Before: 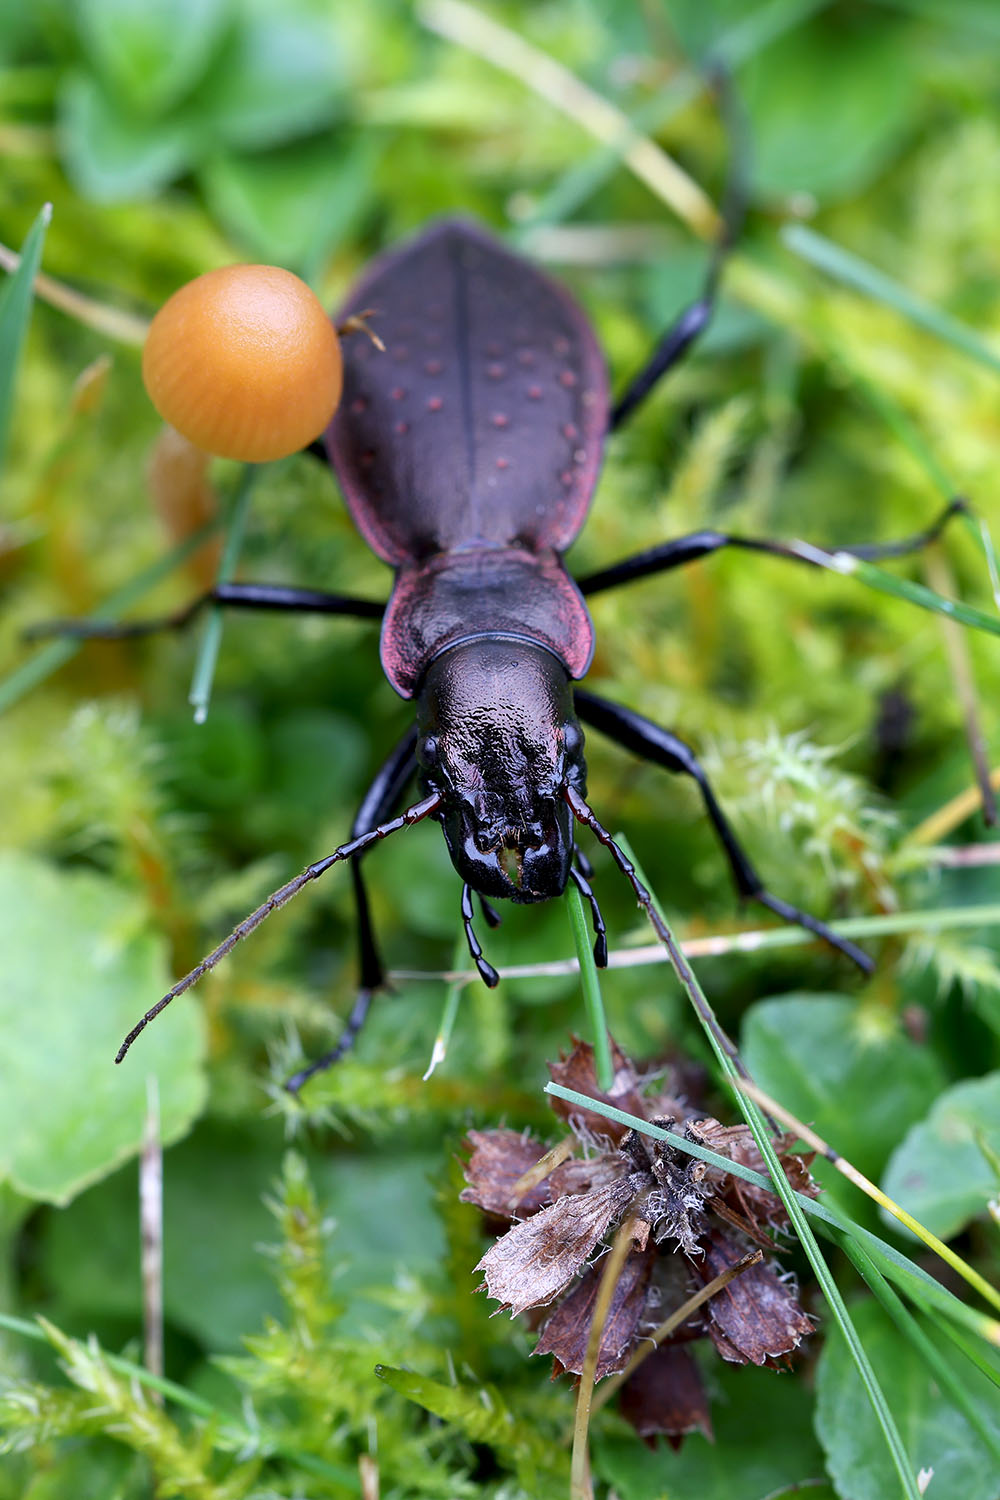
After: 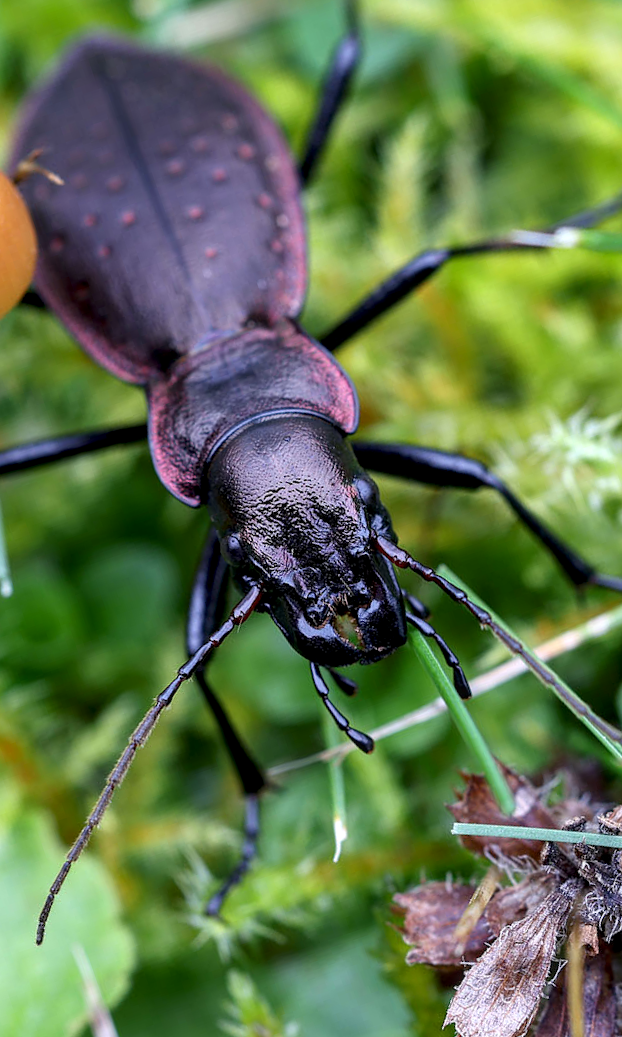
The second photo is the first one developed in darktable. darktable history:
local contrast: on, module defaults
crop and rotate: angle 18.73°, left 6.997%, right 4.127%, bottom 1.133%
